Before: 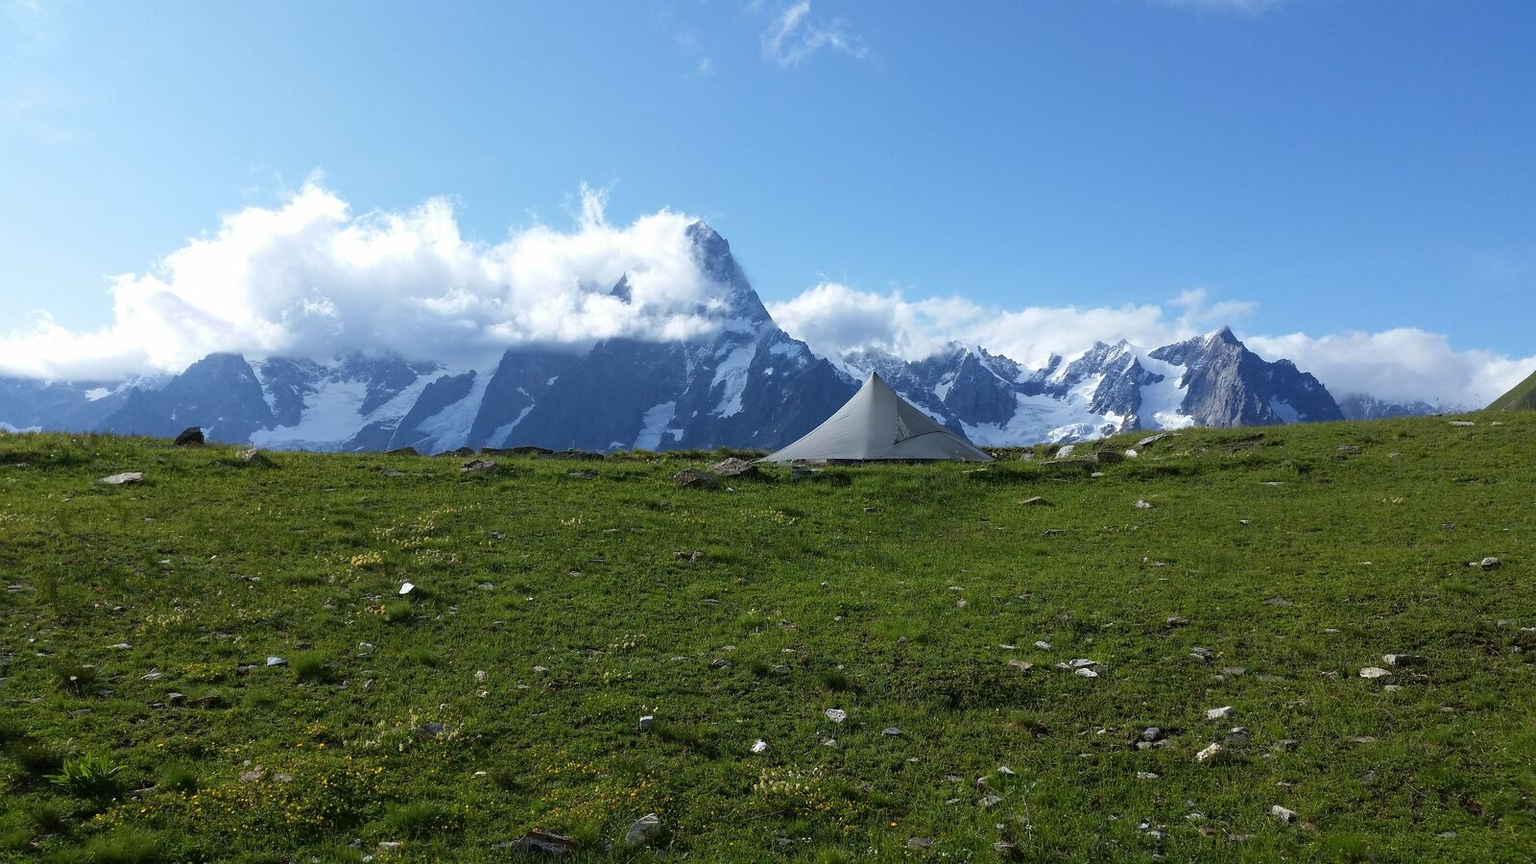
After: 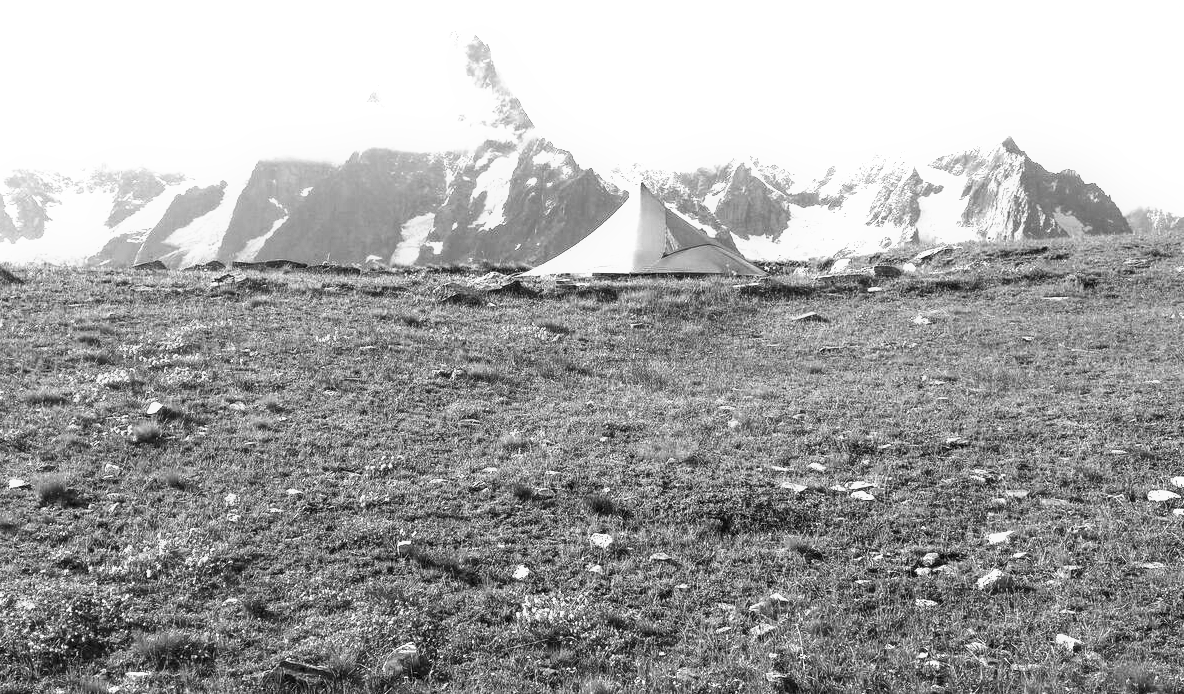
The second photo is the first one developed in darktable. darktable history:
crop: left 16.871%, top 22.857%, right 9.116%
monochrome: size 1
local contrast: on, module defaults
white balance: emerald 1
tone equalizer: -8 EV -0.417 EV, -7 EV -0.389 EV, -6 EV -0.333 EV, -5 EV -0.222 EV, -3 EV 0.222 EV, -2 EV 0.333 EV, -1 EV 0.389 EV, +0 EV 0.417 EV, edges refinement/feathering 500, mask exposure compensation -1.57 EV, preserve details no
velvia: on, module defaults
exposure: black level correction 0, exposure 1.741 EV, compensate exposure bias true, compensate highlight preservation false
